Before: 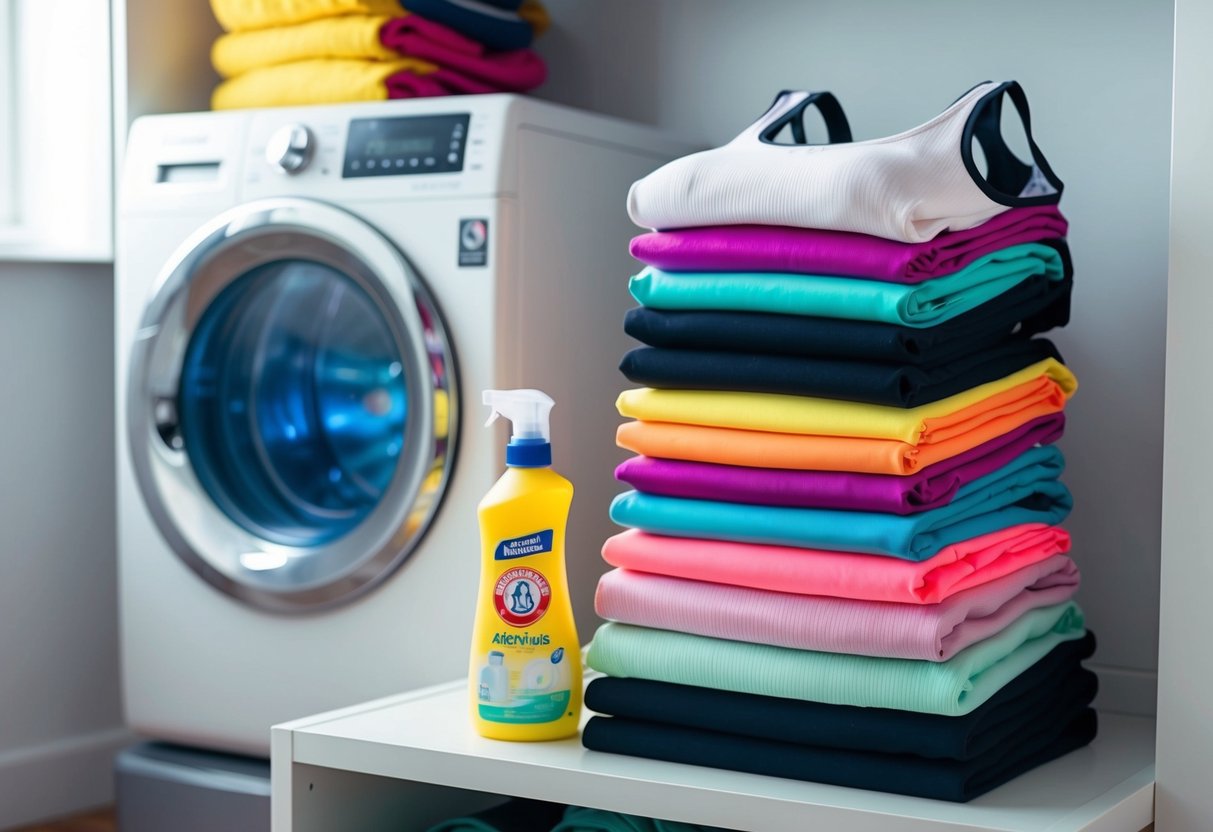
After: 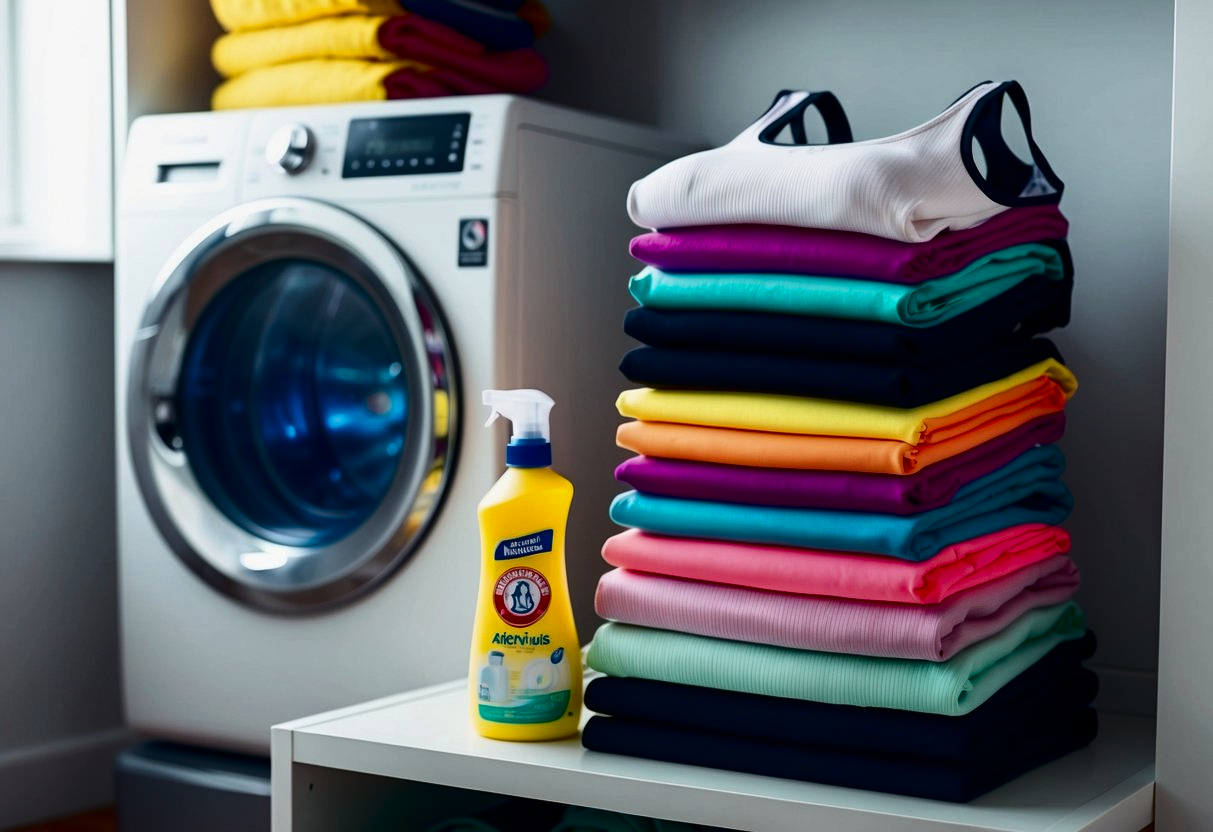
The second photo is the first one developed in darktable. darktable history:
exposure: black level correction 0.002, exposure -0.1 EV, compensate highlight preservation false
tone curve: curves: ch0 [(0, 0) (0.8, 0.757) (1, 1)], color space Lab, linked channels, preserve colors none
tone equalizer: on, module defaults
contrast brightness saturation: contrast 0.24, brightness -0.24, saturation 0.14
